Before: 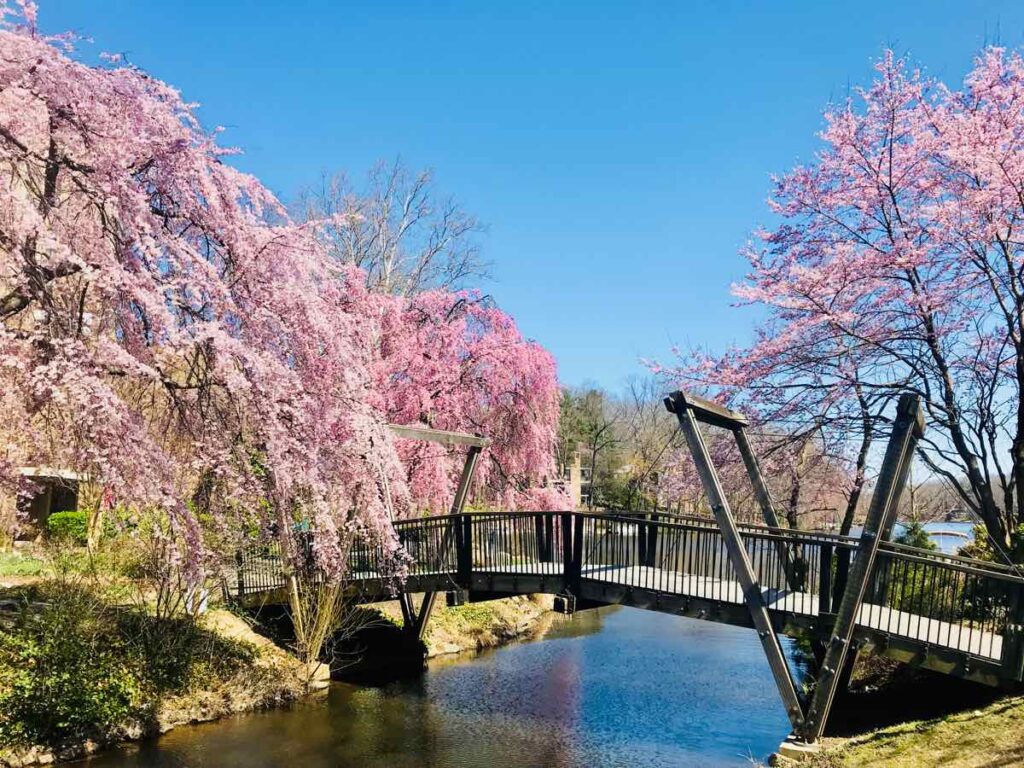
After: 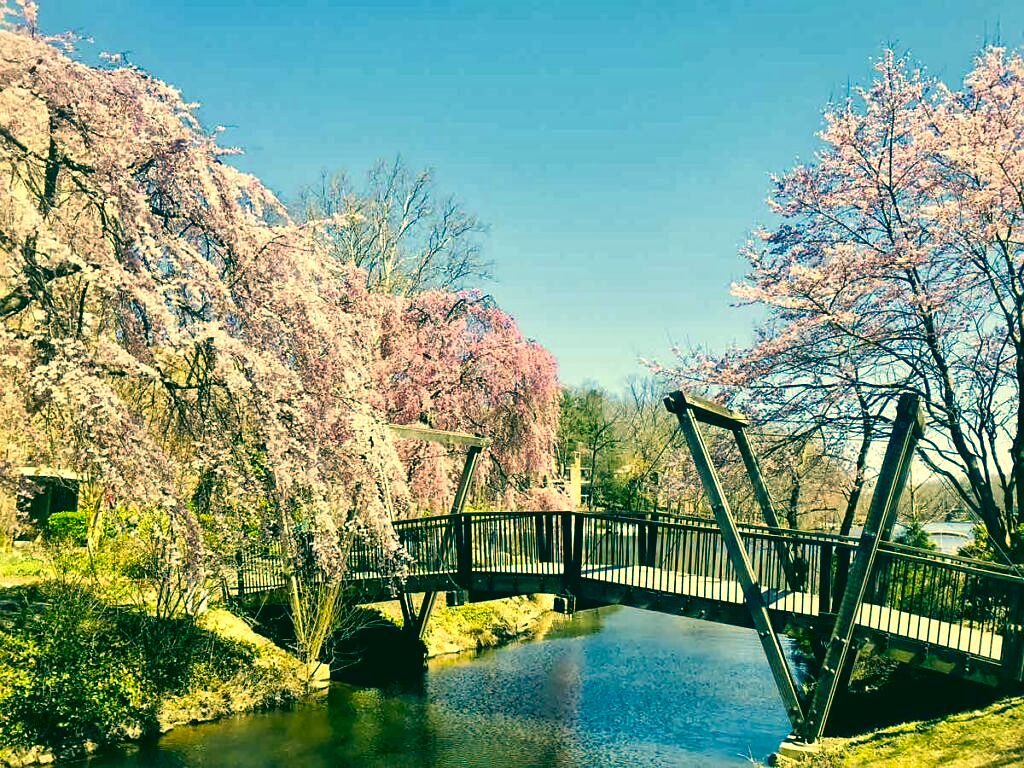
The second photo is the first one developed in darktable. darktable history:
sharpen: radius 0.995, threshold 1.094
local contrast: mode bilateral grid, contrast 50, coarseness 51, detail 150%, midtone range 0.2
exposure: exposure 0.295 EV, compensate highlight preservation false
color correction: highlights a* 1.73, highlights b* 34.26, shadows a* -37.05, shadows b* -5.66
